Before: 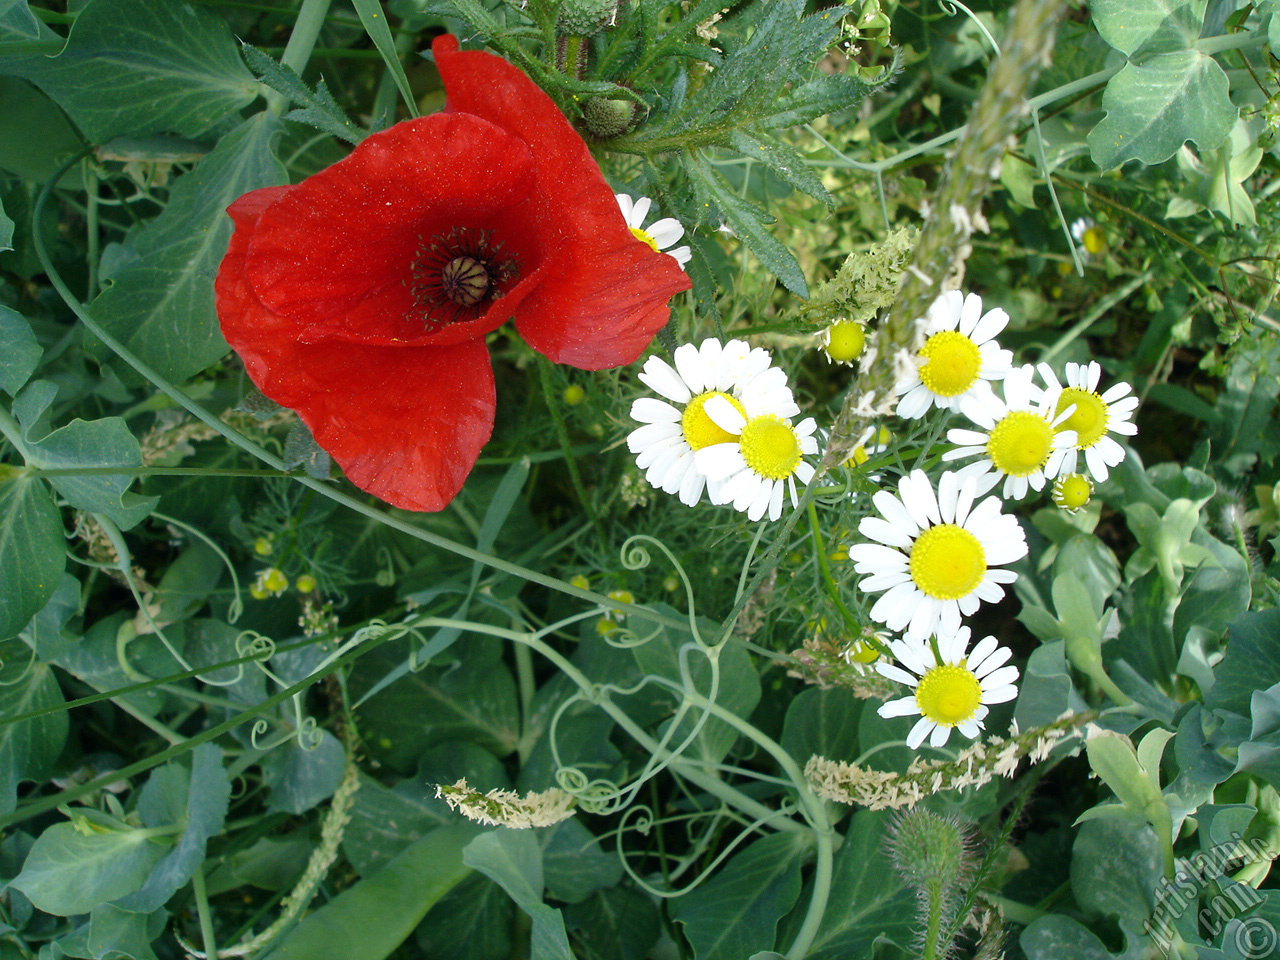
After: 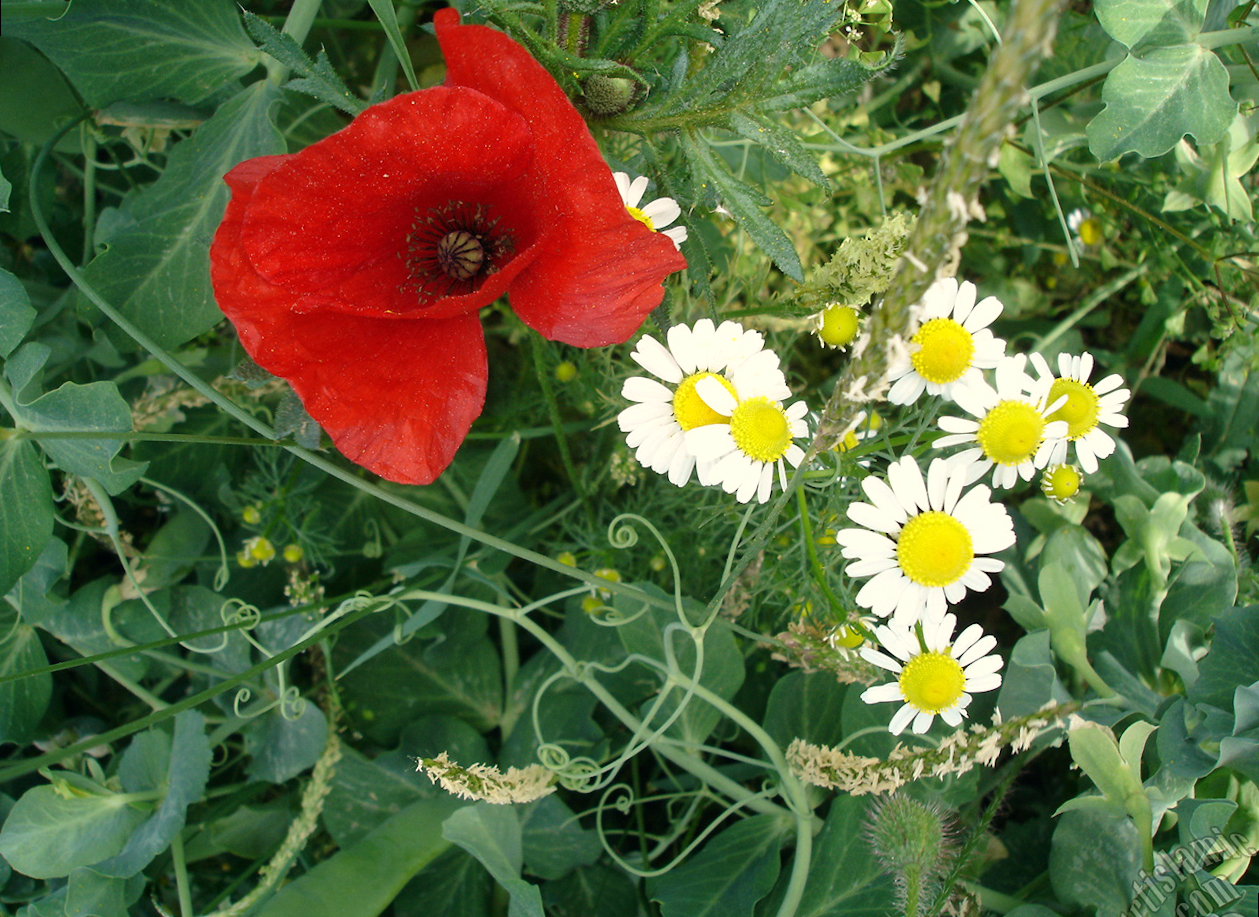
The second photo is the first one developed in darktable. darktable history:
rotate and perspective: rotation 1.57°, crop left 0.018, crop right 0.982, crop top 0.039, crop bottom 0.961
white balance: red 1.045, blue 0.932
